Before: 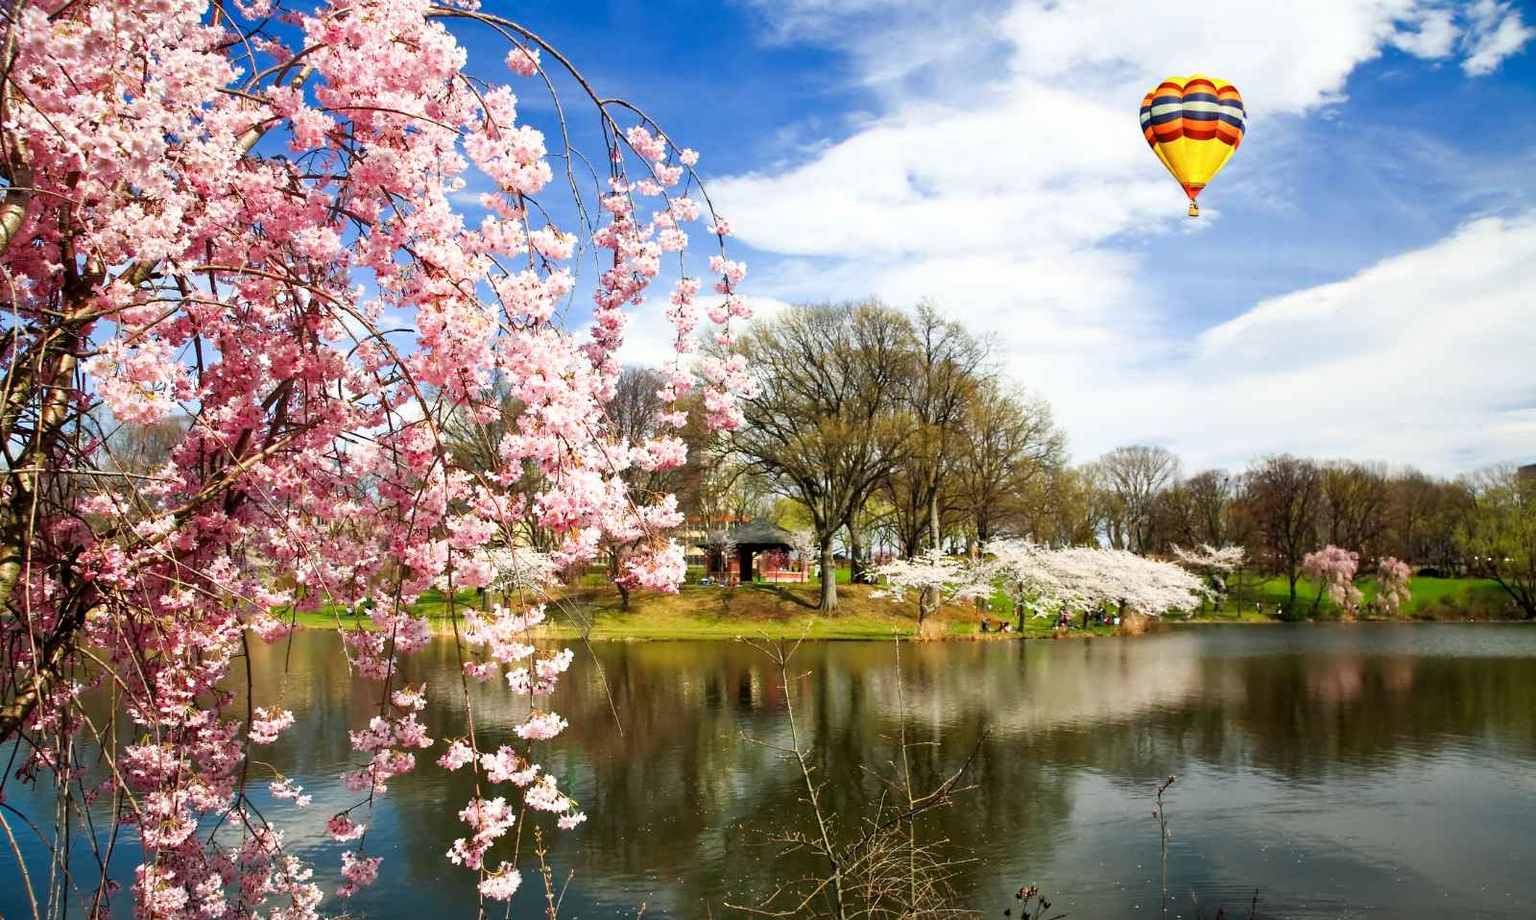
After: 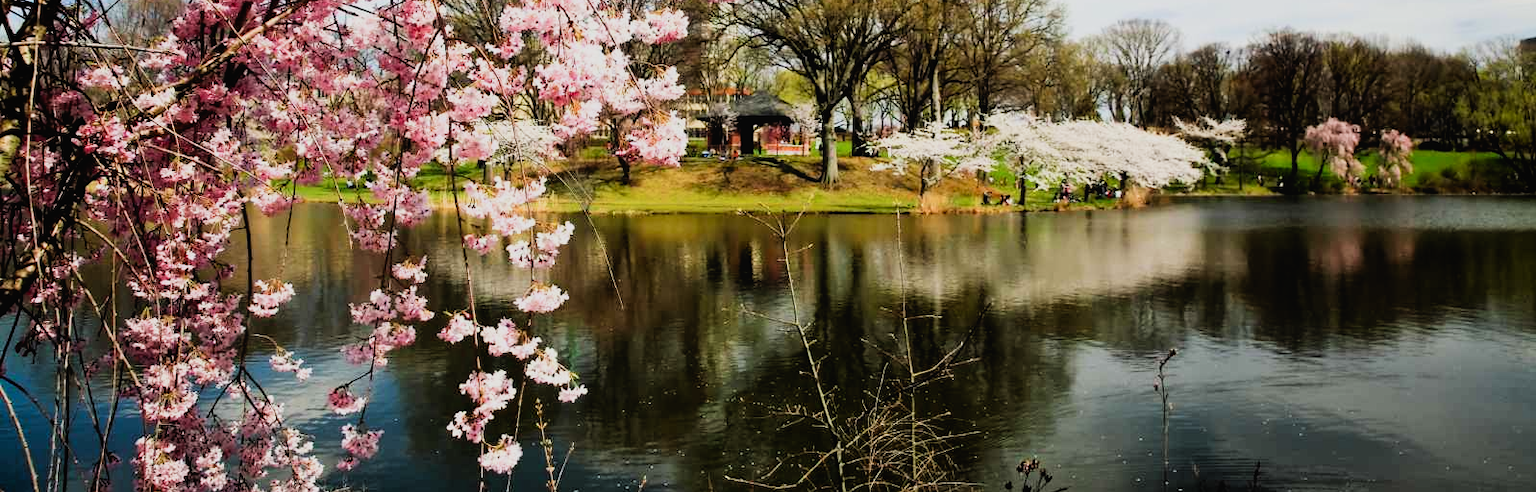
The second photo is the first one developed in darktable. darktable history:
contrast brightness saturation: contrast -0.021, brightness -0.013, saturation 0.044
crop and rotate: top 46.464%, right 0.095%
local contrast: mode bilateral grid, contrast 100, coarseness 99, detail 91%, midtone range 0.2
filmic rgb: black relative exposure -5 EV, white relative exposure 3.97 EV, hardness 2.89, contrast 1.397, highlights saturation mix -29.93%
